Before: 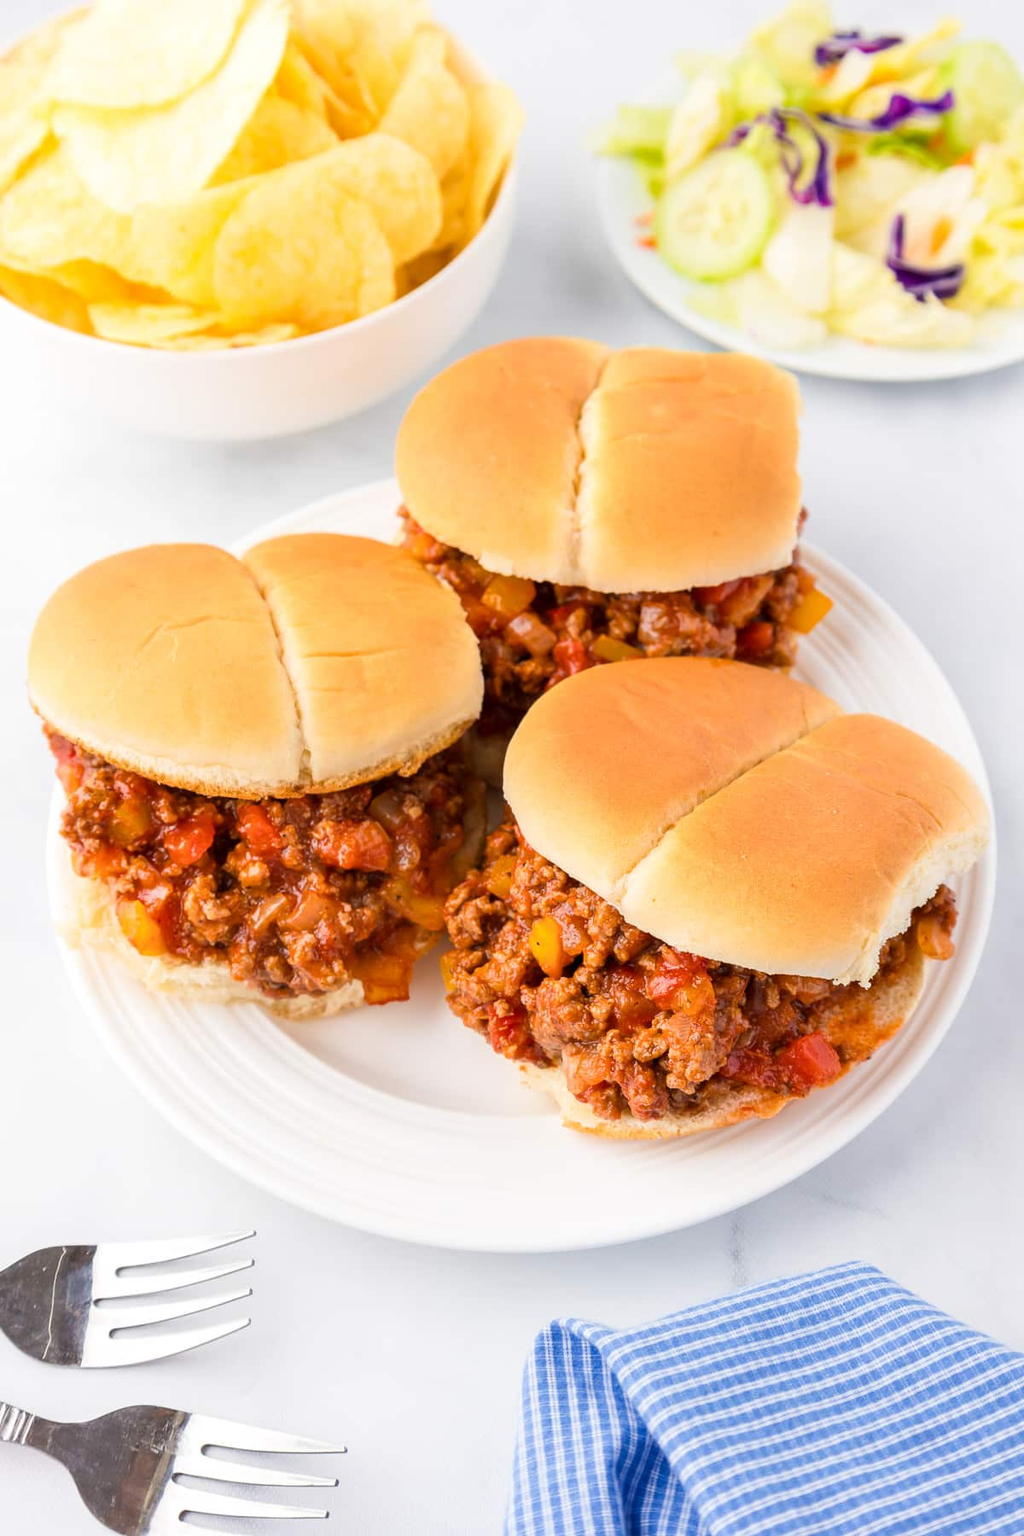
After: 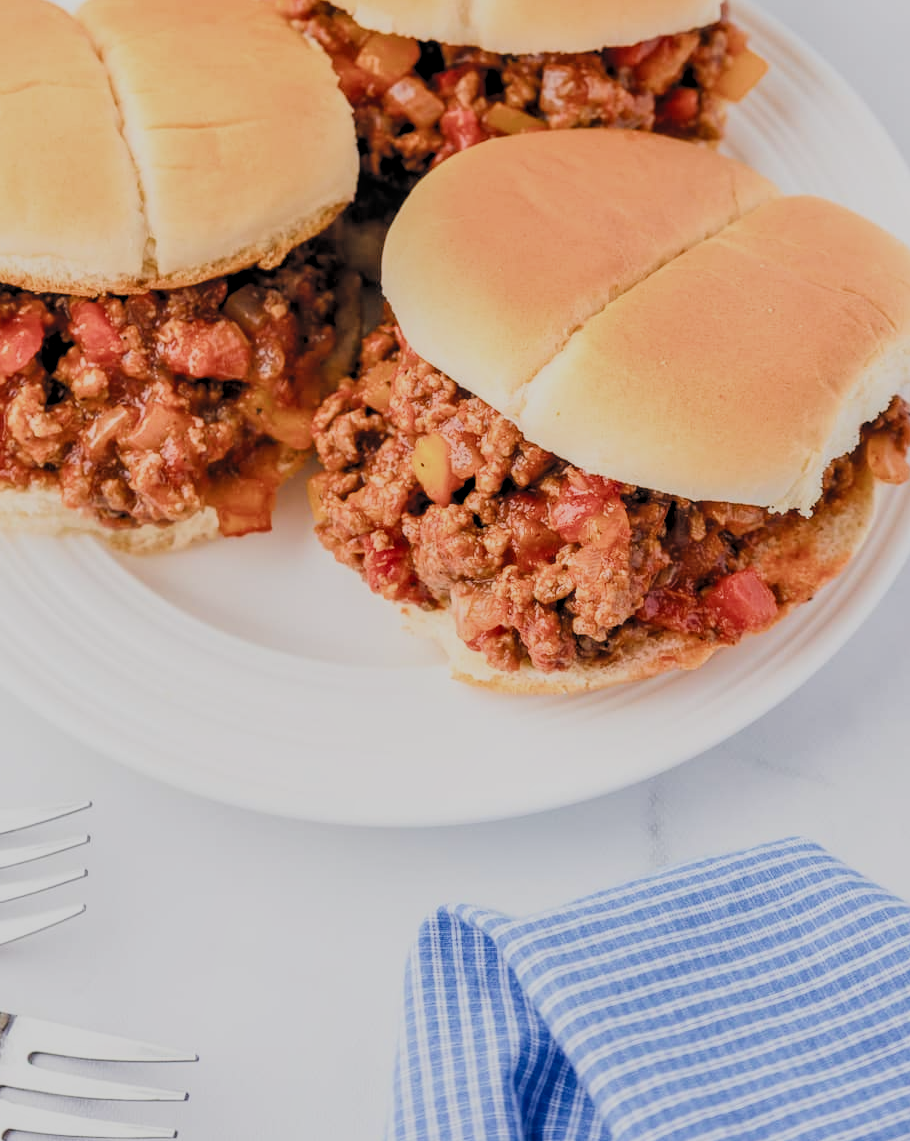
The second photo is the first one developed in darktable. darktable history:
local contrast: on, module defaults
crop and rotate: left 17.374%, top 35.656%, right 6.717%, bottom 0.918%
filmic rgb: black relative exposure -4.31 EV, white relative exposure 4.56 EV, hardness 2.38, contrast 1.05, color science v5 (2021), contrast in shadows safe, contrast in highlights safe
